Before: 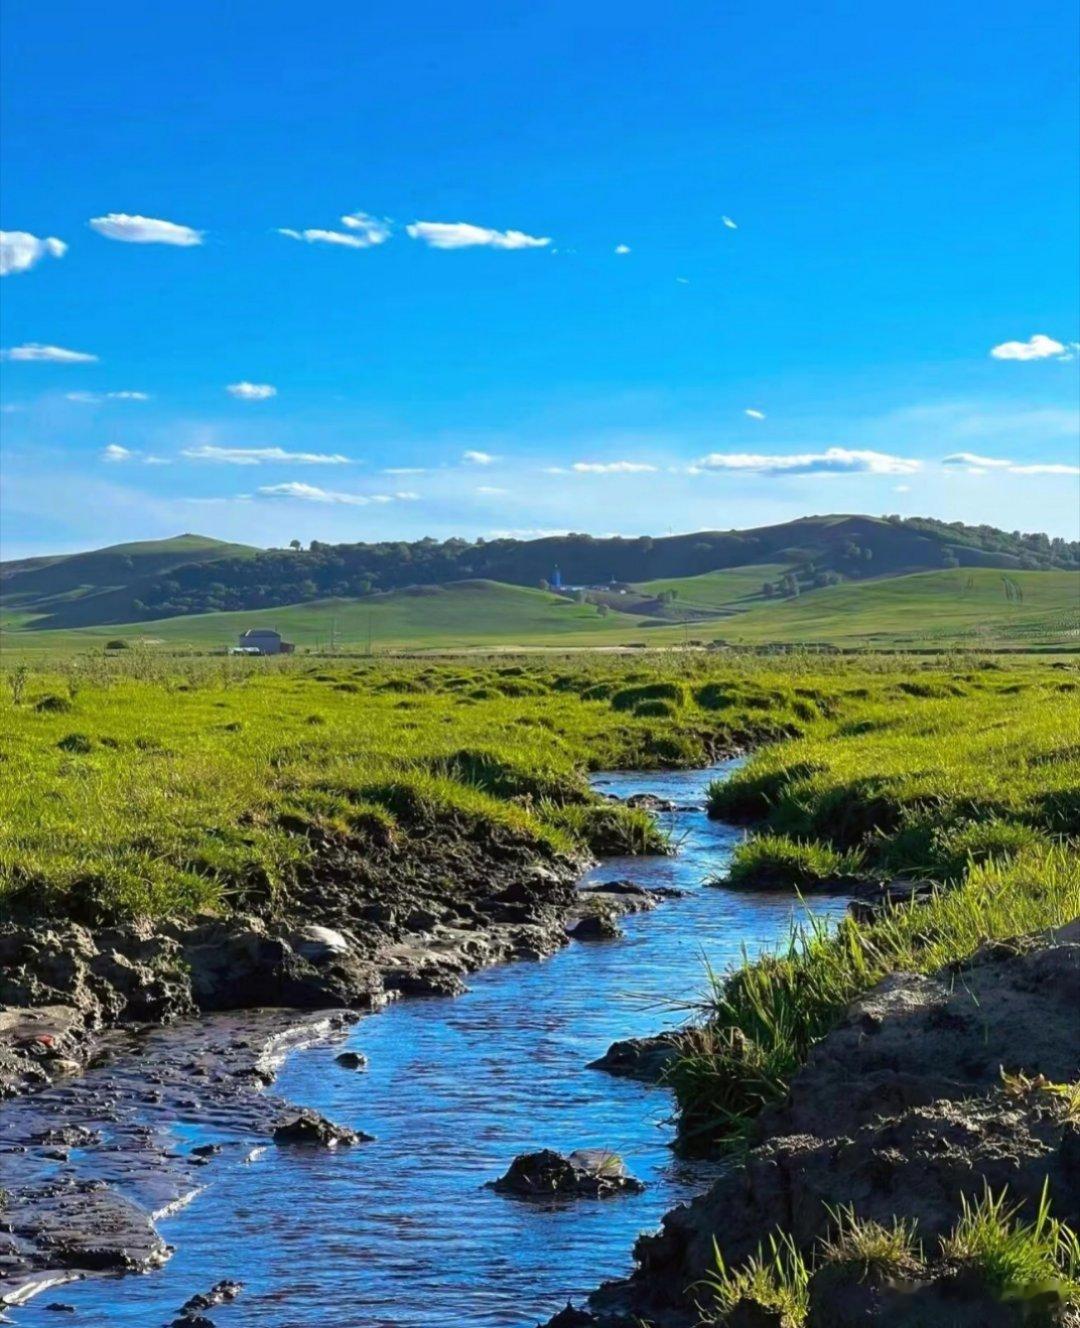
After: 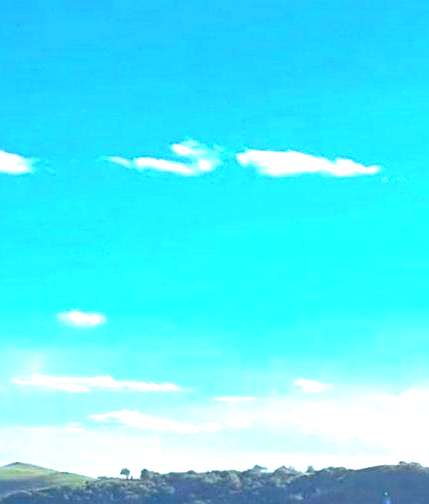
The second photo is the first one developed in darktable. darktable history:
exposure: black level correction -0.002, exposure 1.331 EV, compensate exposure bias true, compensate highlight preservation false
sharpen: on, module defaults
crop: left 15.743%, top 5.456%, right 44.364%, bottom 56.458%
